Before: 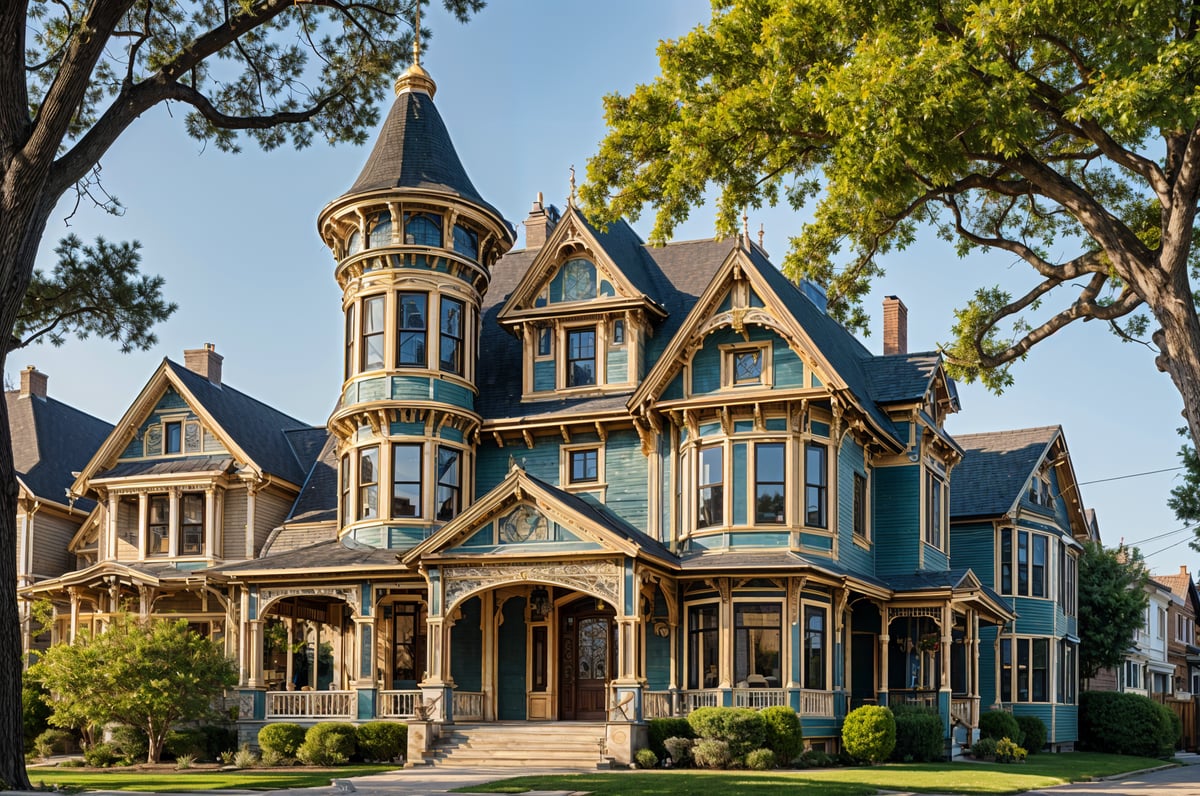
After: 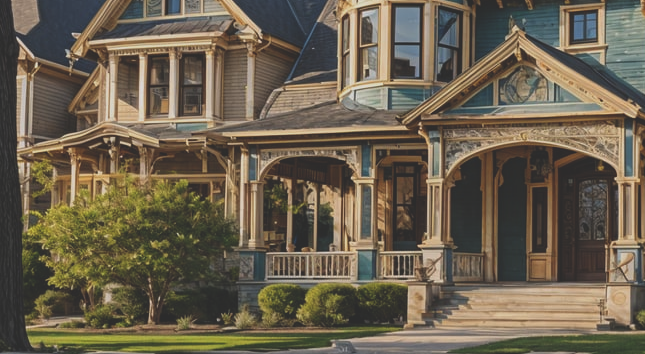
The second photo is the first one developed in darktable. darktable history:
exposure: black level correction -0.034, exposure -0.496 EV, compensate highlight preservation false
crop and rotate: top 55.274%, right 46.219%, bottom 0.202%
tone equalizer: mask exposure compensation -0.49 EV
